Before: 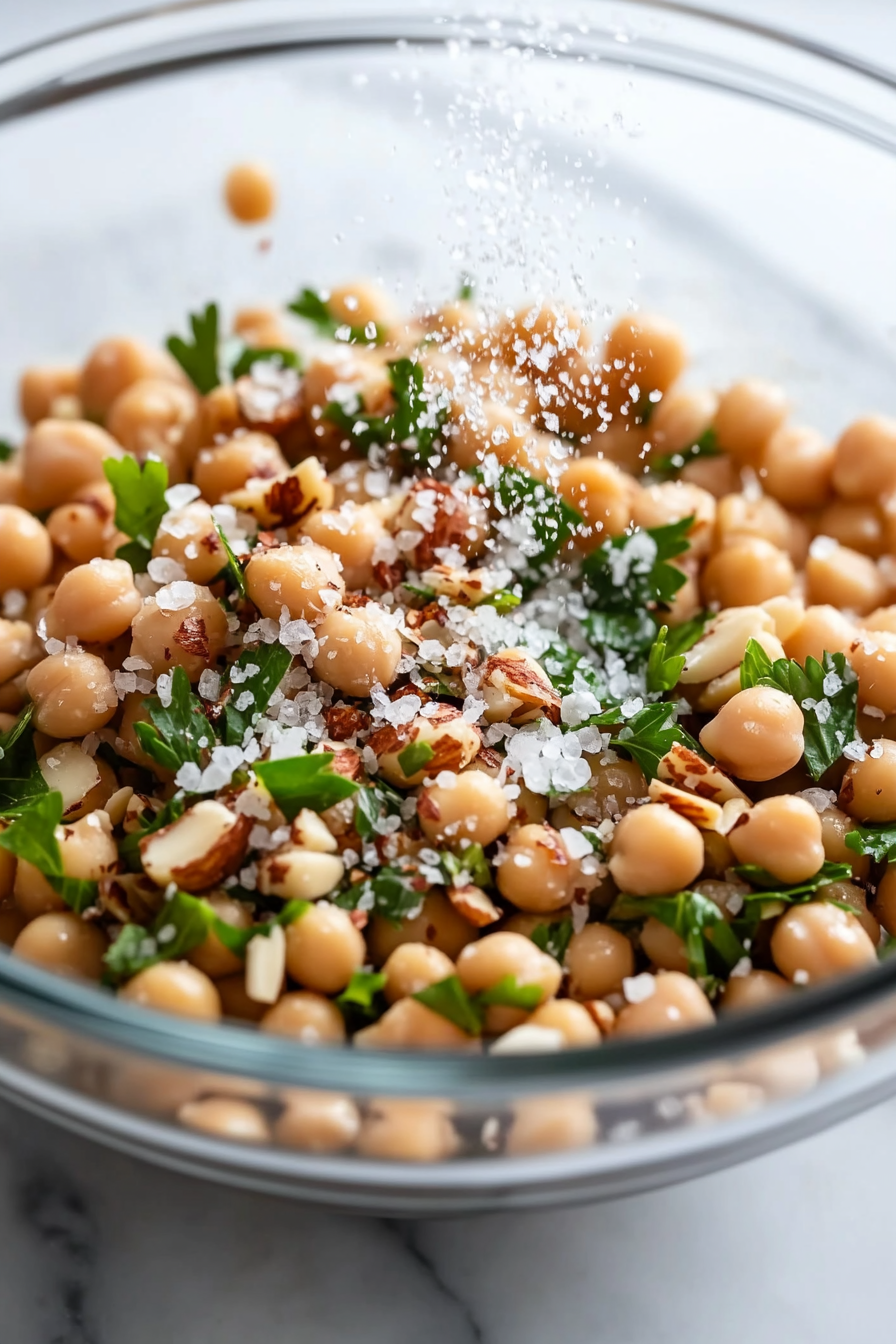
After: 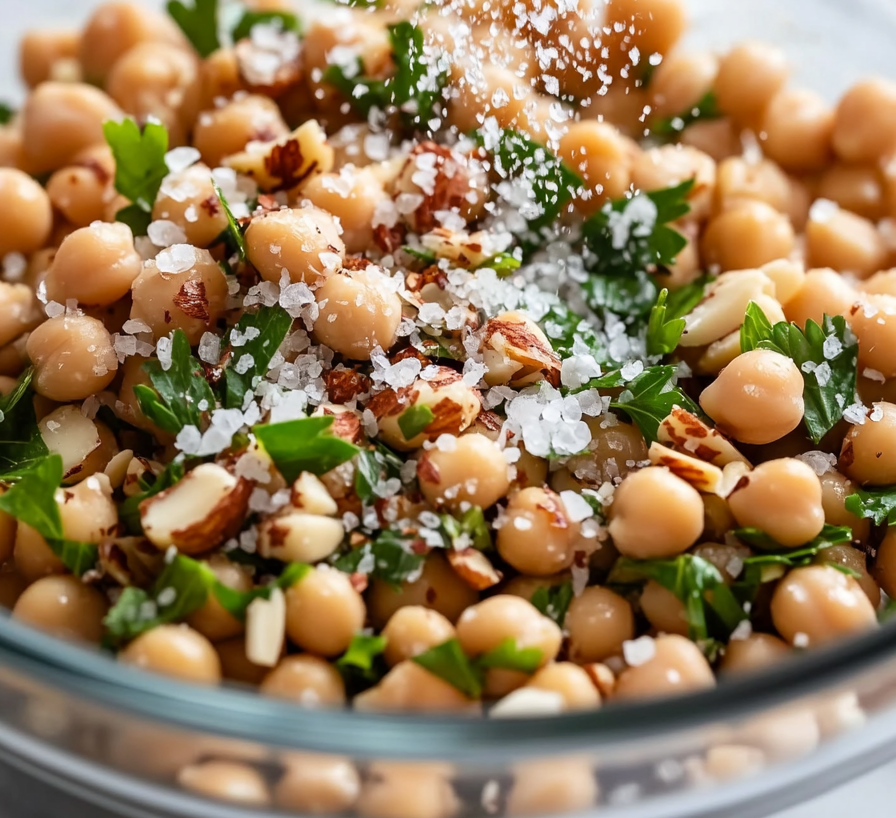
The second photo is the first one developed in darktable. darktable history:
crop and rotate: top 25.084%, bottom 14.032%
